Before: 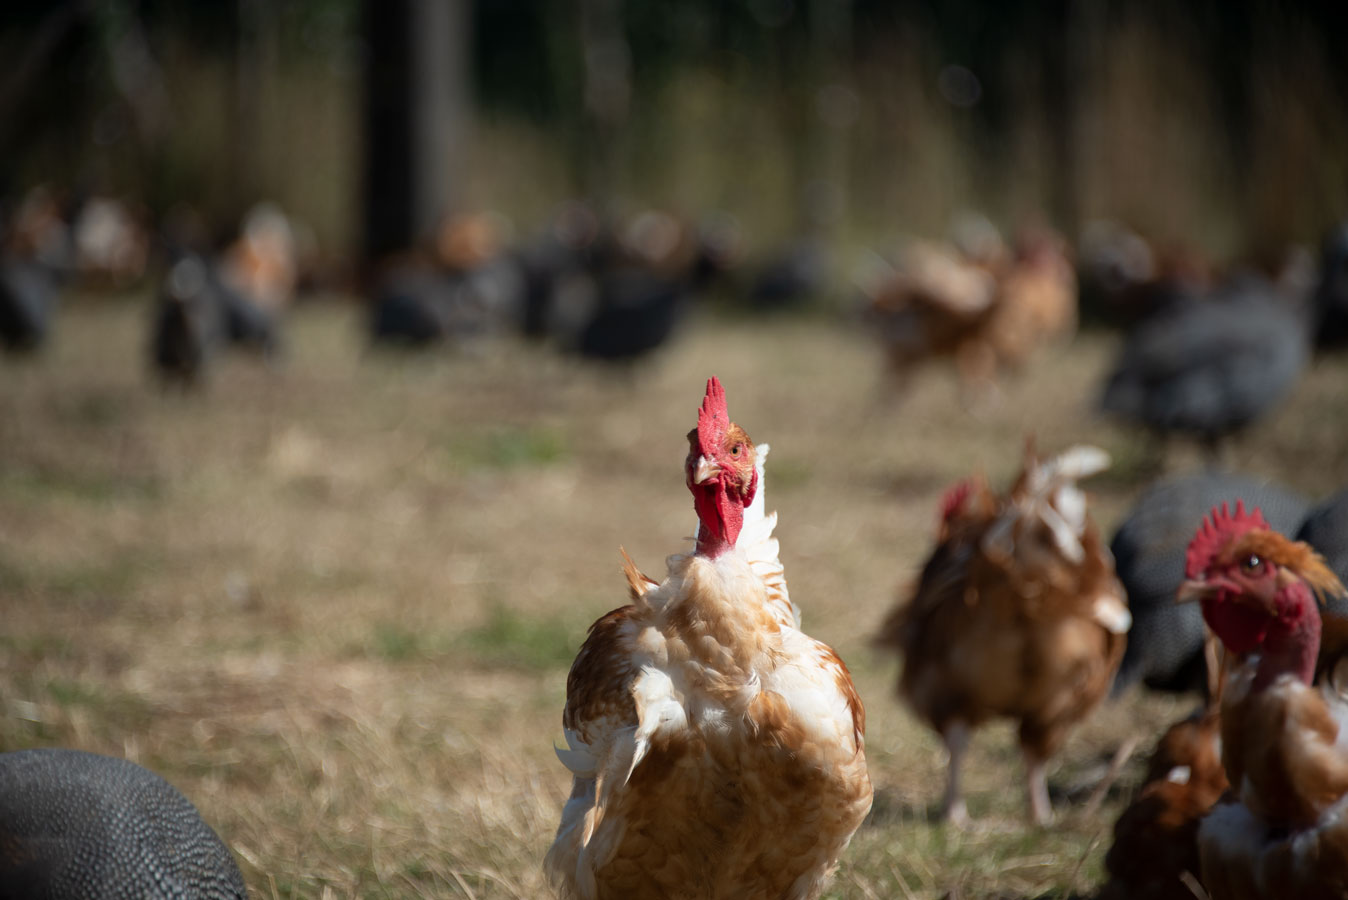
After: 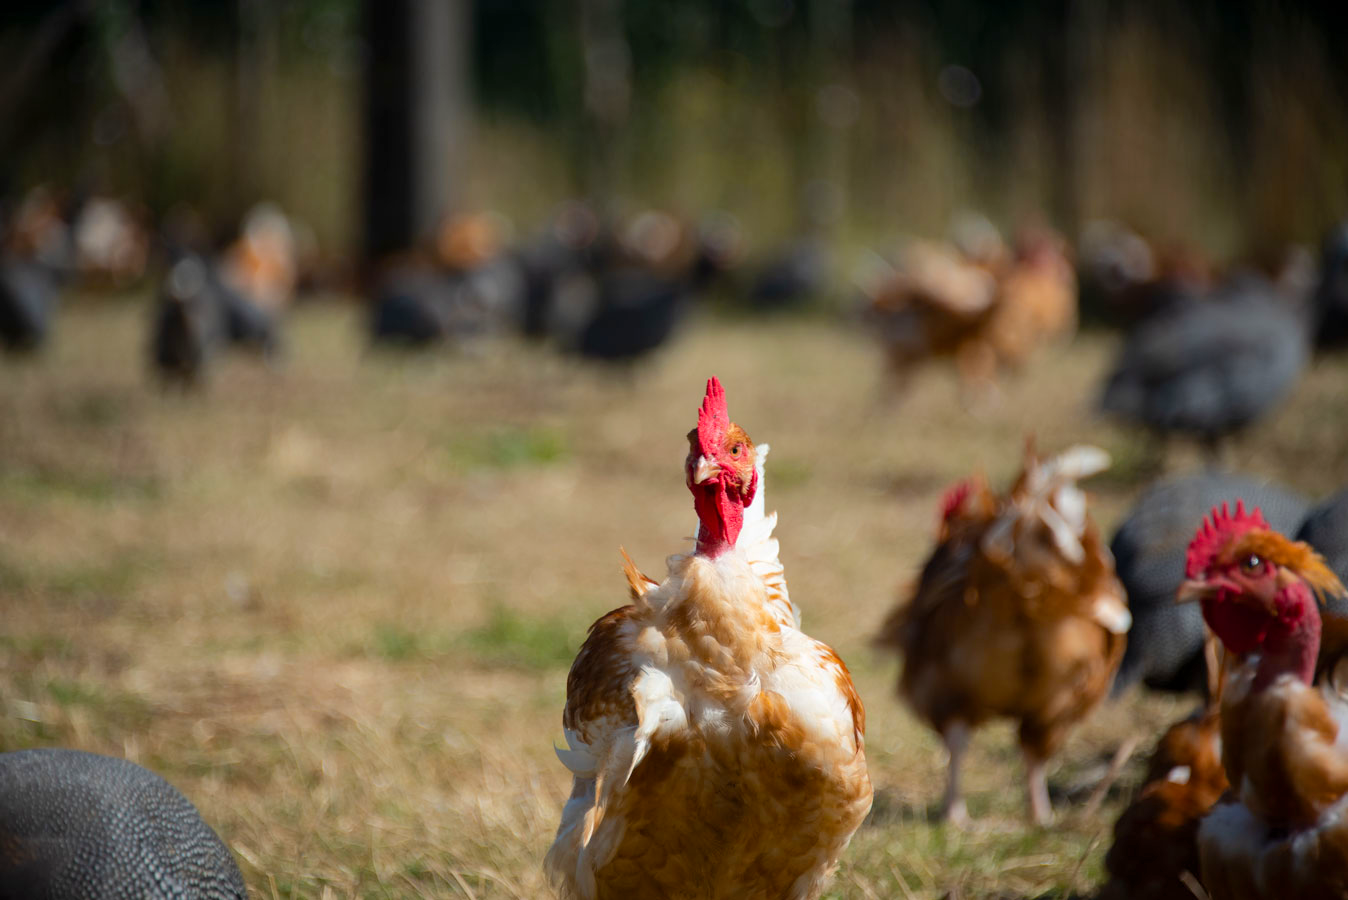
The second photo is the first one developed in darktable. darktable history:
color balance rgb: perceptual saturation grading › global saturation 29.722%, perceptual brilliance grading › mid-tones 11.029%, perceptual brilliance grading › shadows 14.259%
